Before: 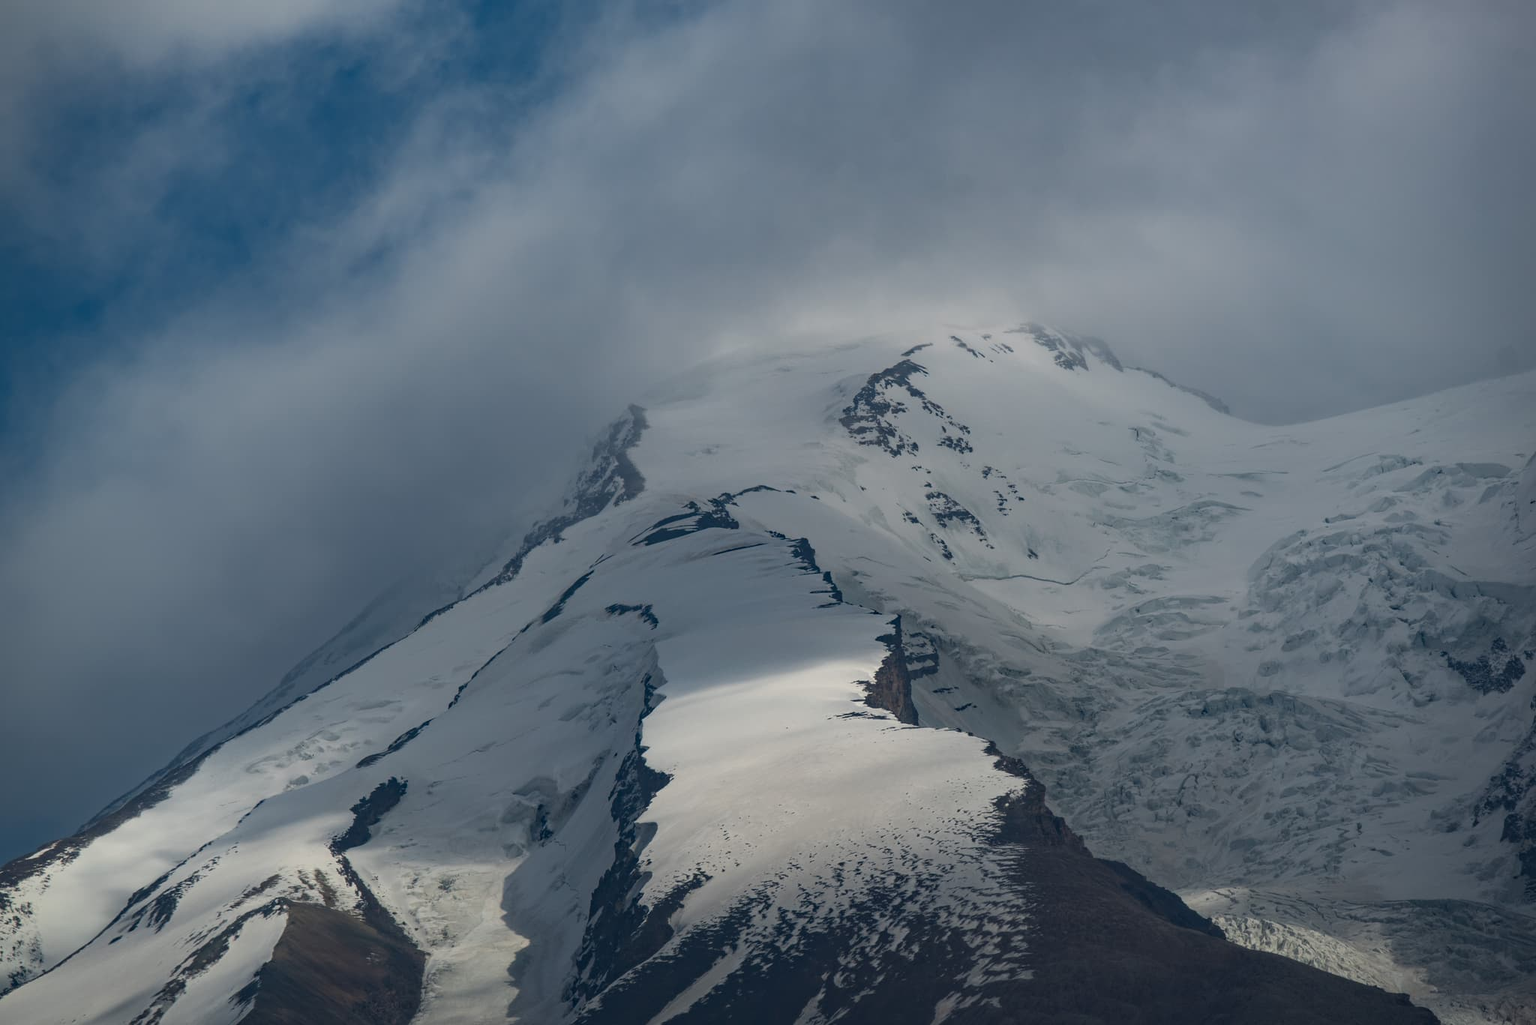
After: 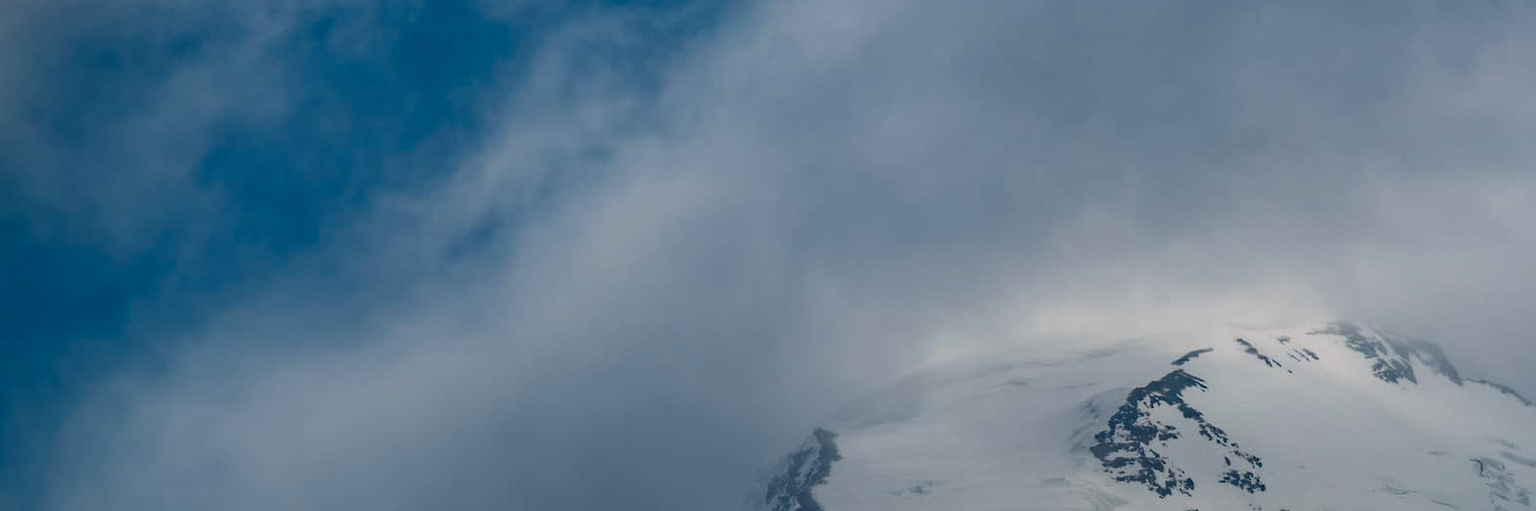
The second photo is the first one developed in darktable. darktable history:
crop: left 0.579%, top 7.627%, right 23.167%, bottom 54.275%
color balance rgb: shadows lift › chroma 1%, shadows lift › hue 217.2°, power › hue 310.8°, highlights gain › chroma 1%, highlights gain › hue 54°, global offset › luminance 0.5%, global offset › hue 171.6°, perceptual saturation grading › global saturation 14.09%, perceptual saturation grading › highlights -25%, perceptual saturation grading › shadows 30%, perceptual brilliance grading › highlights 13.42%, perceptual brilliance grading › mid-tones 8.05%, perceptual brilliance grading › shadows -17.45%, global vibrance 25%
